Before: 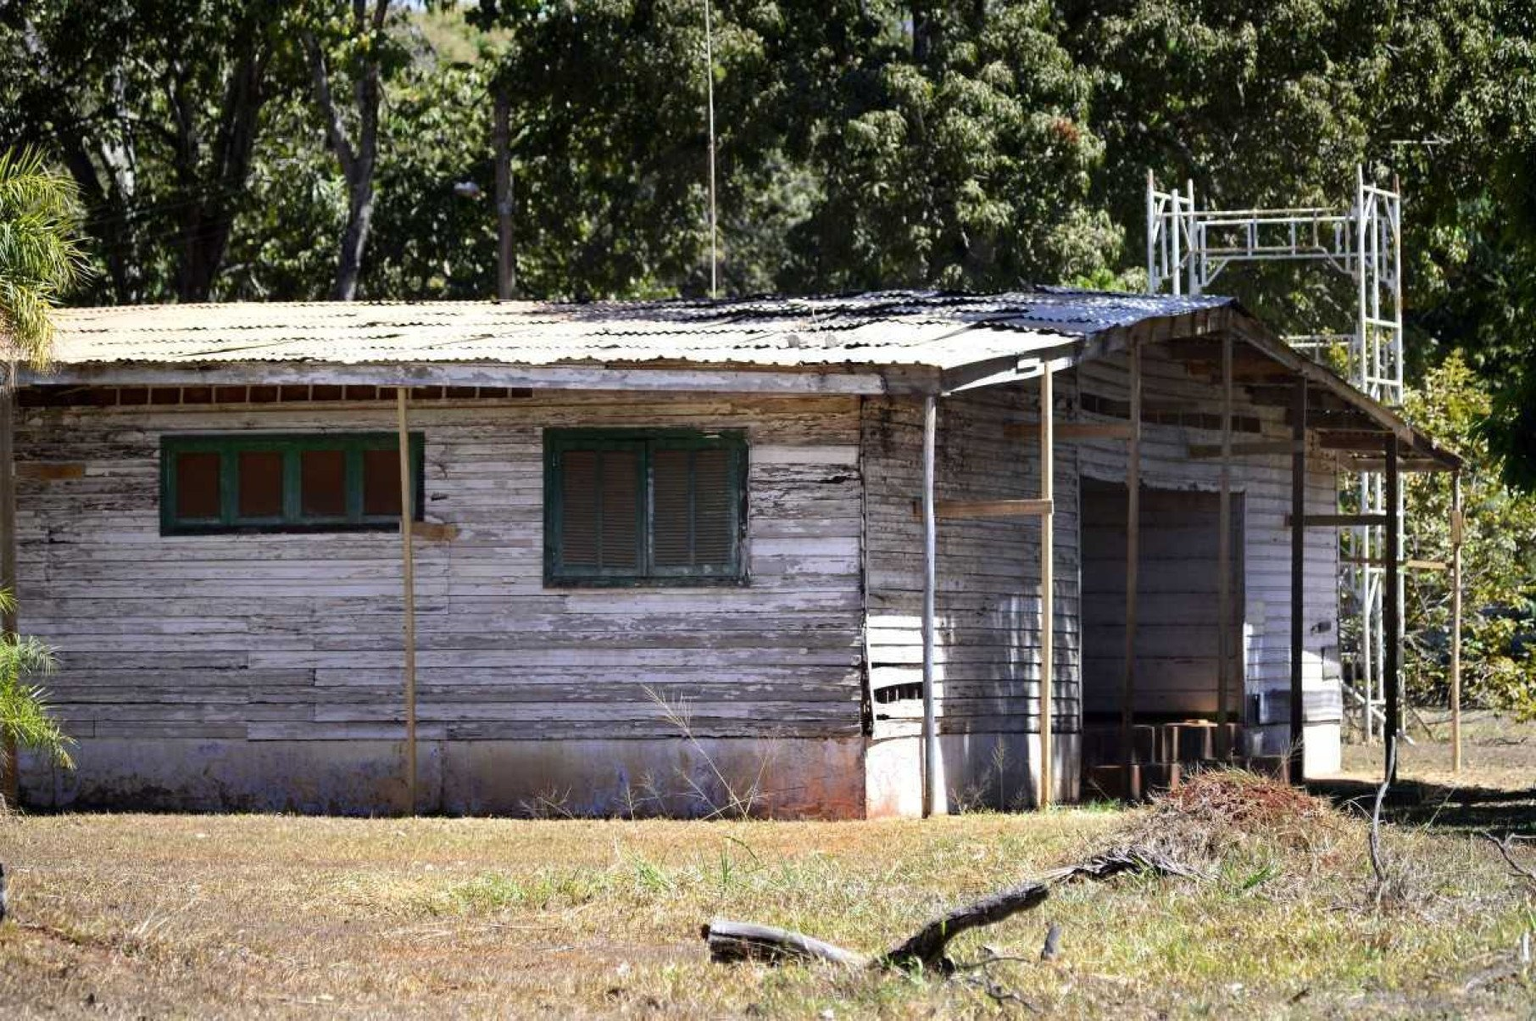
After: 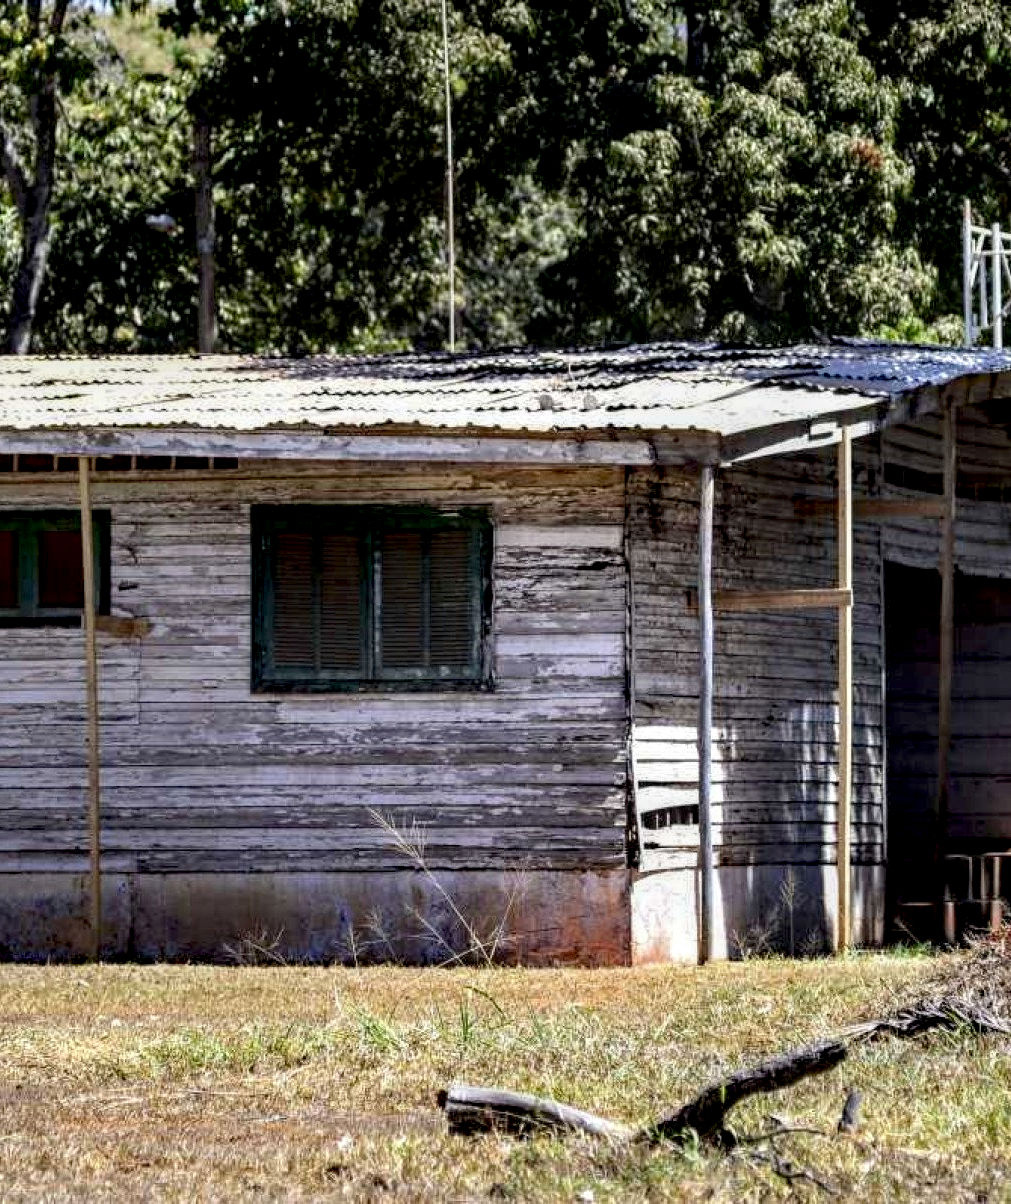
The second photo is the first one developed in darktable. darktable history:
local contrast: detail 150%
crop: left 21.532%, right 22.67%
haze removal: compatibility mode true, adaptive false
exposure: black level correction 0.006, exposure -0.227 EV, compensate highlight preservation false
